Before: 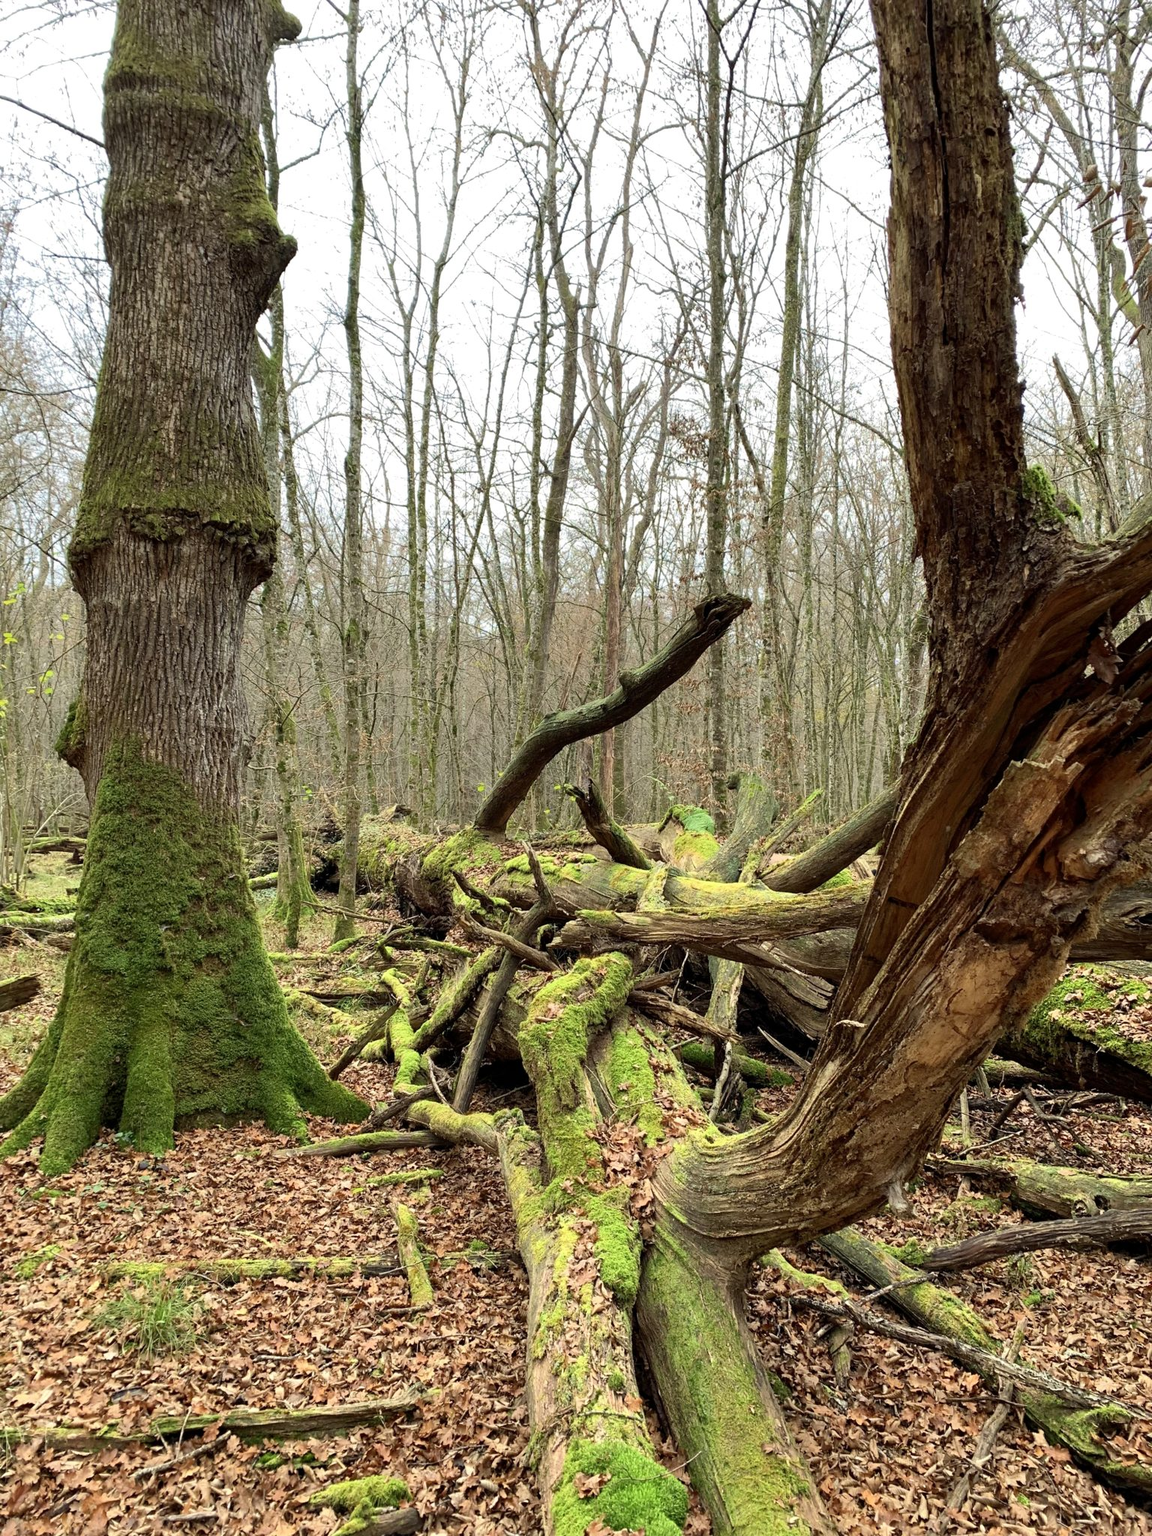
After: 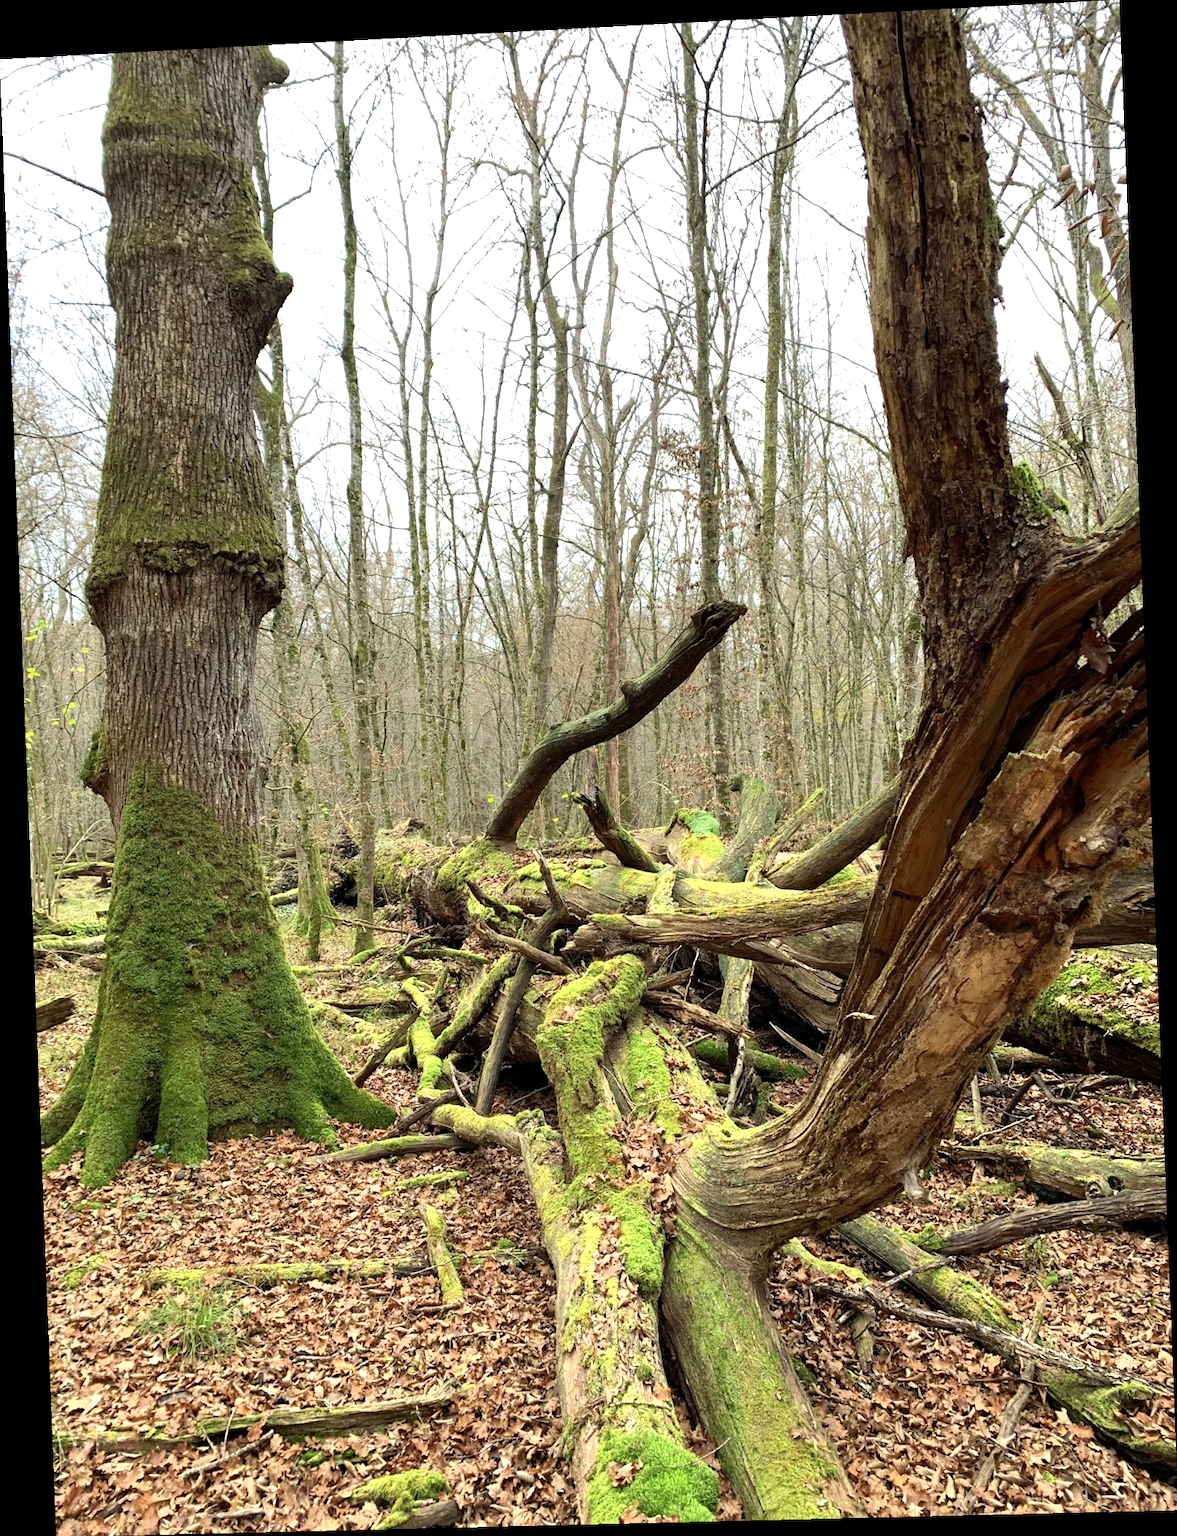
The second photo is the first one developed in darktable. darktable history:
rotate and perspective: rotation -2.22°, lens shift (horizontal) -0.022, automatic cropping off
exposure: exposure 0.376 EV, compensate highlight preservation false
